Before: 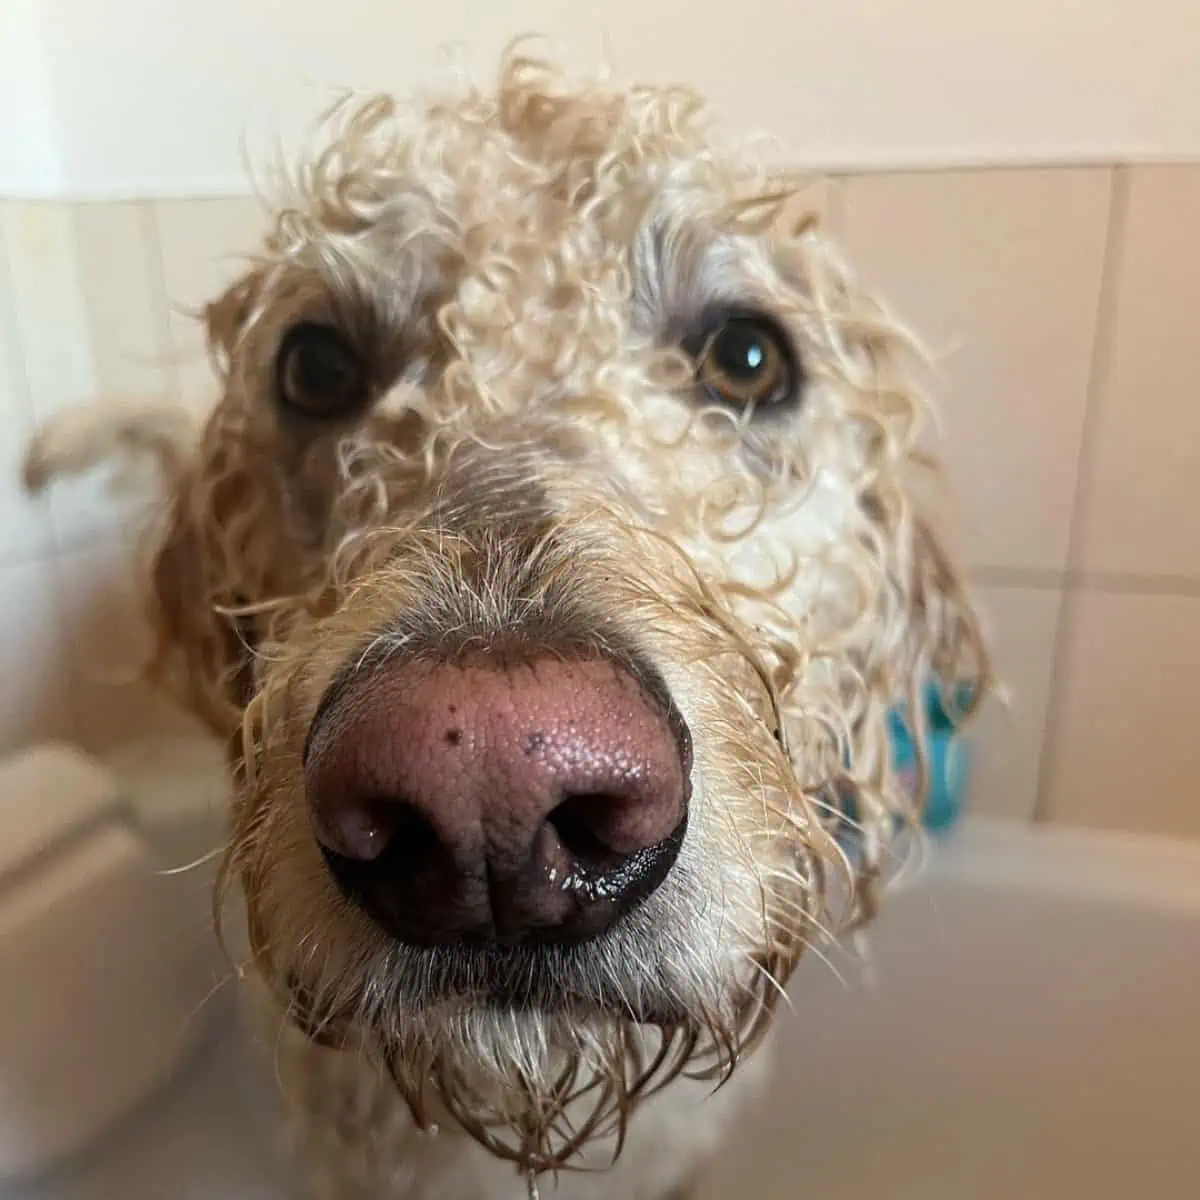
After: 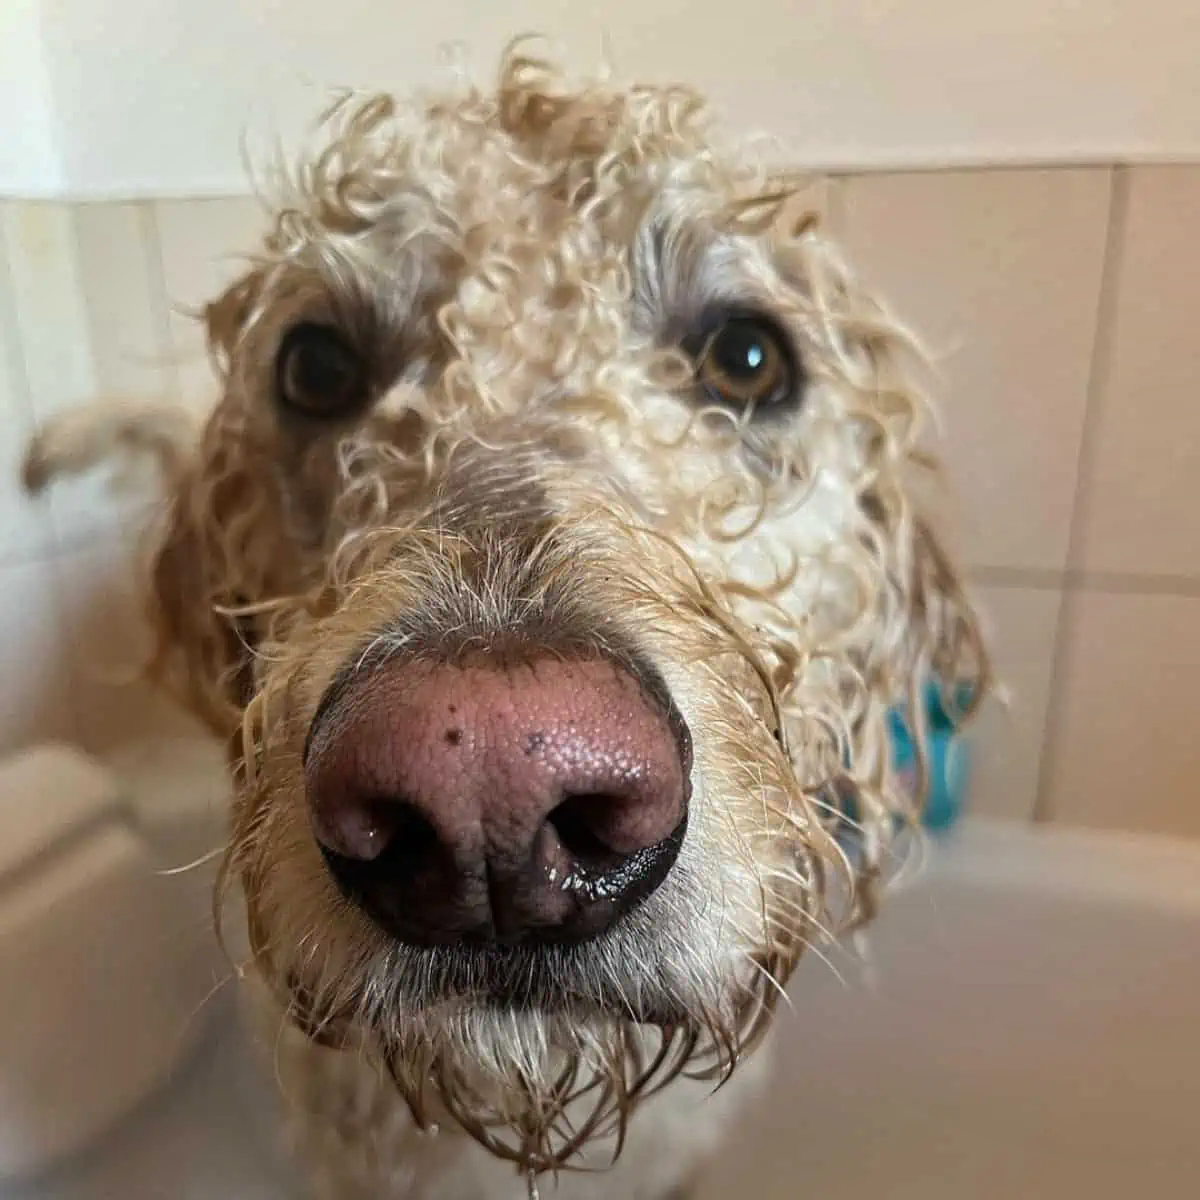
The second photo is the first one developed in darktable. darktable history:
shadows and highlights: shadows color adjustment 97.67%, soften with gaussian
